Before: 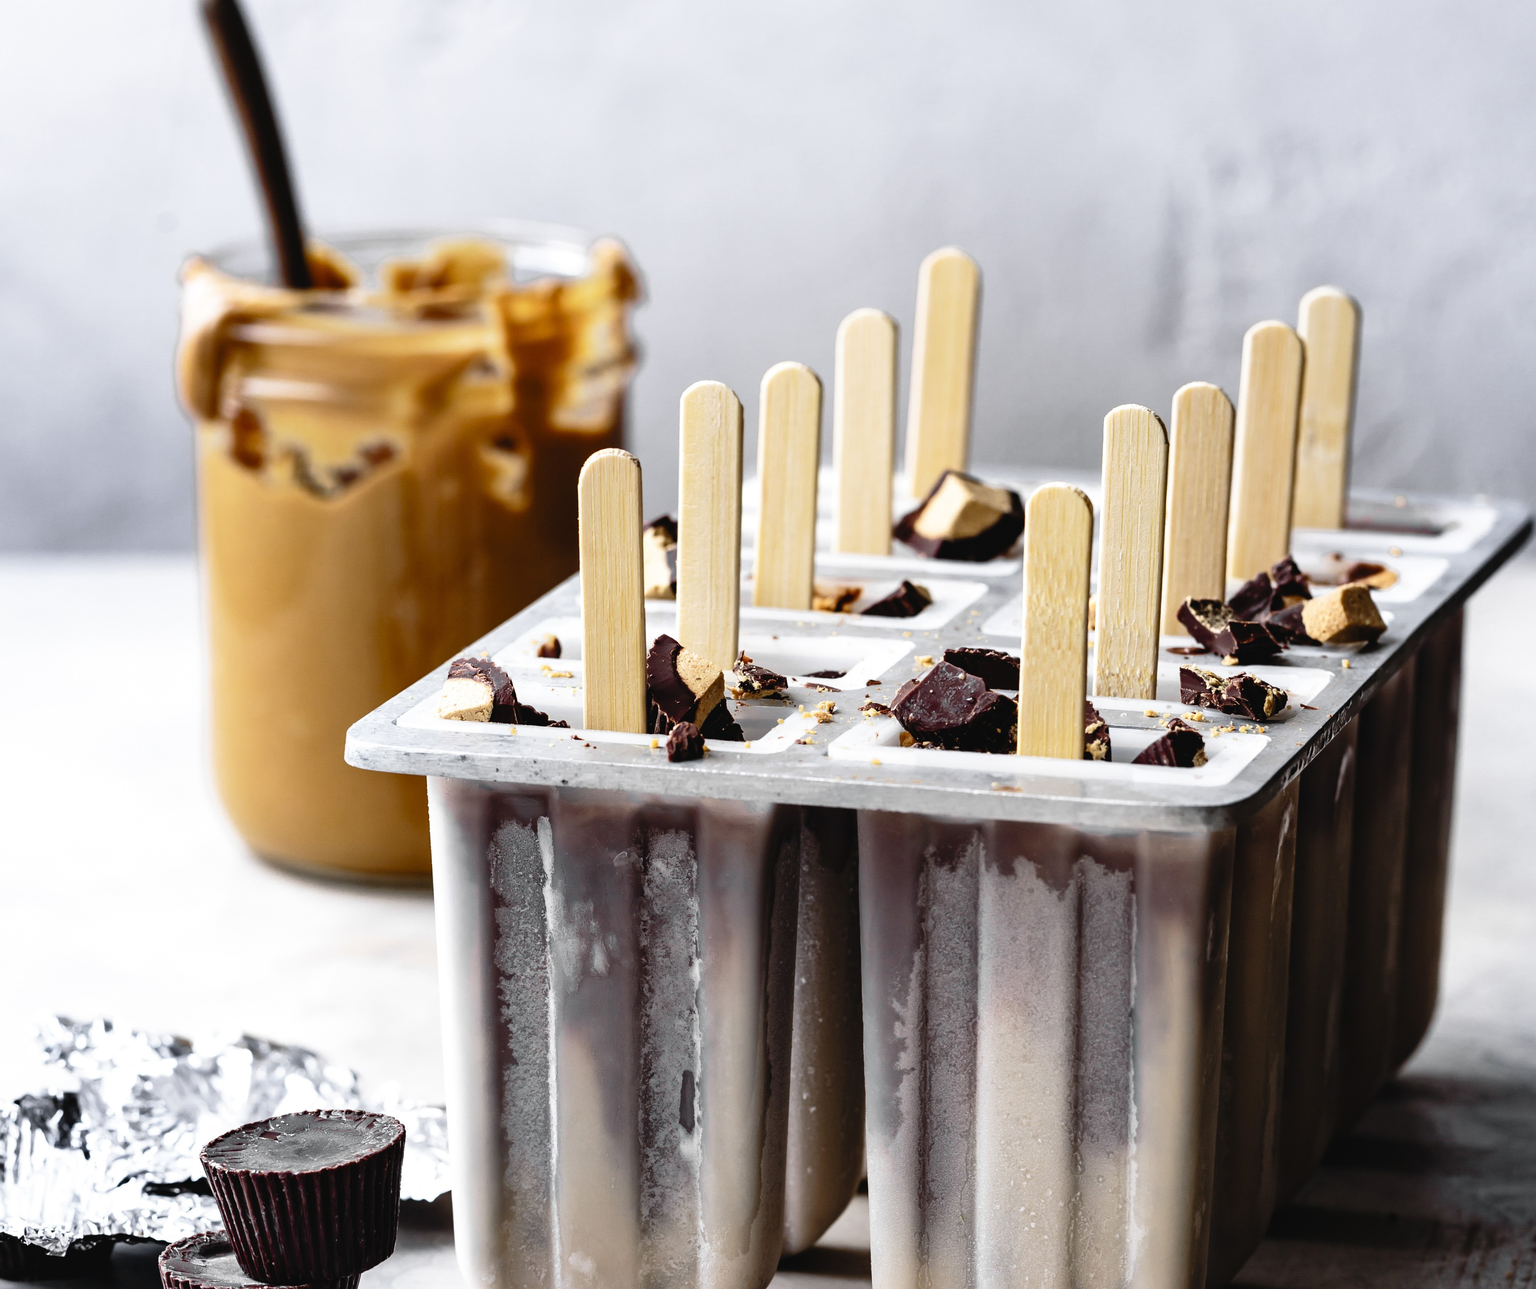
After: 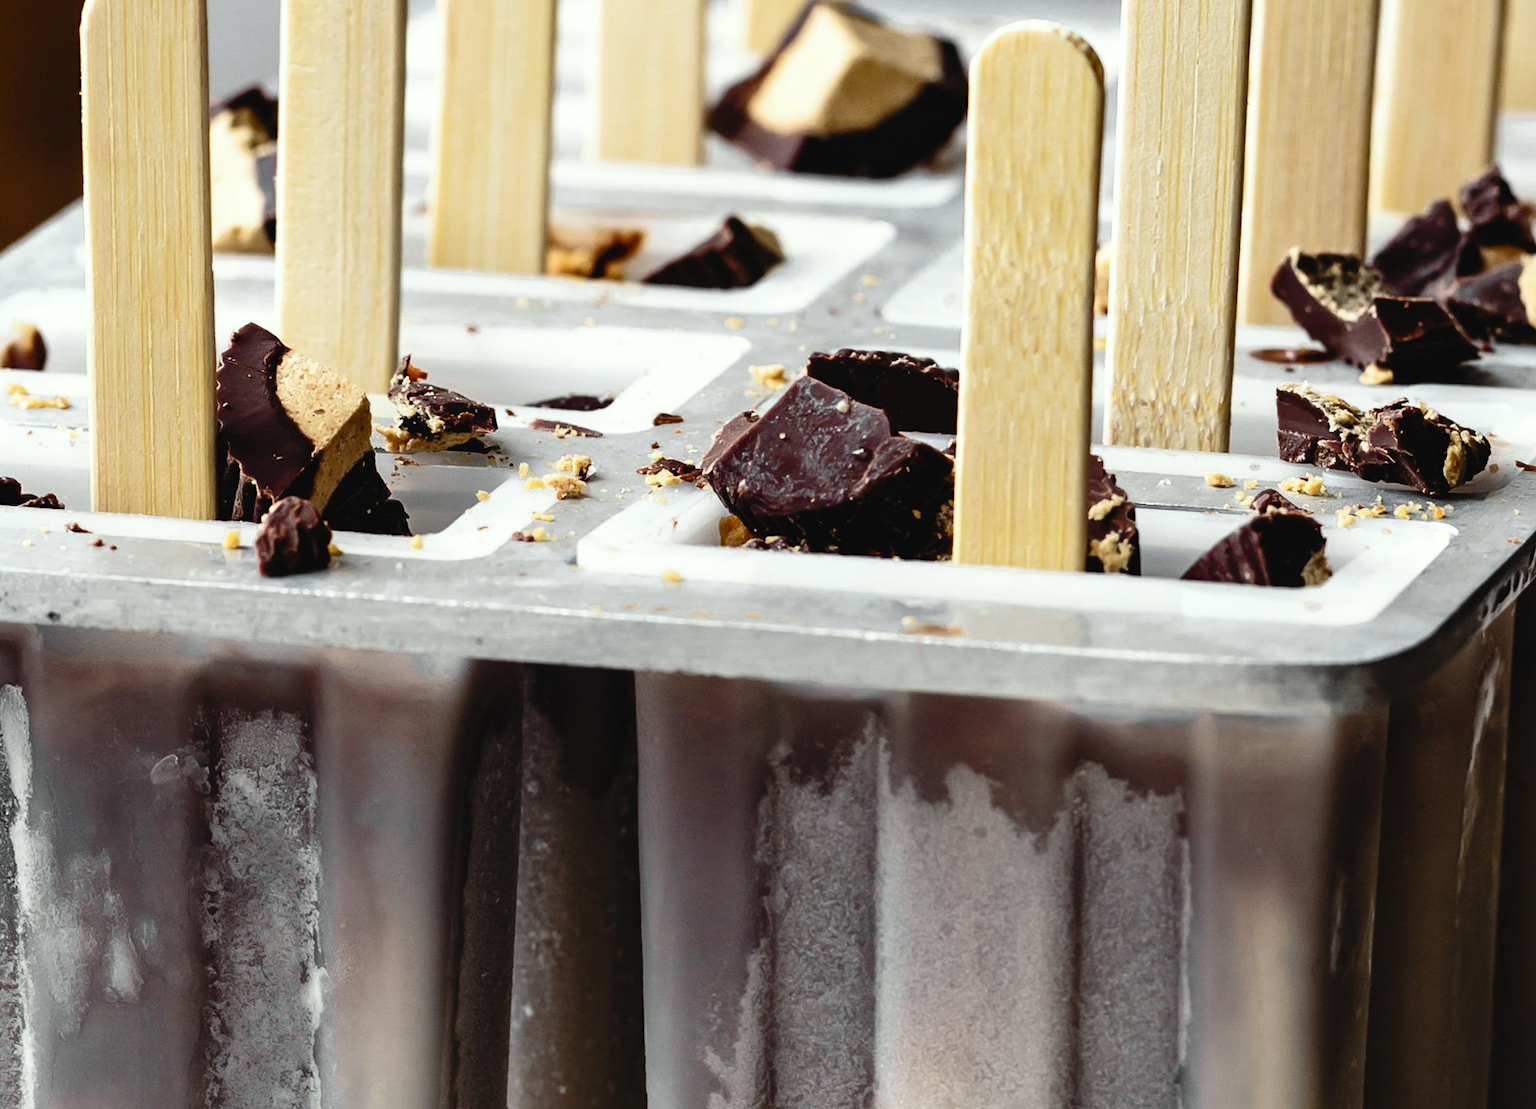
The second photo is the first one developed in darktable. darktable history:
color correction: highlights a* -2.68, highlights b* 2.57
crop: left 35.03%, top 36.625%, right 14.663%, bottom 20.057%
